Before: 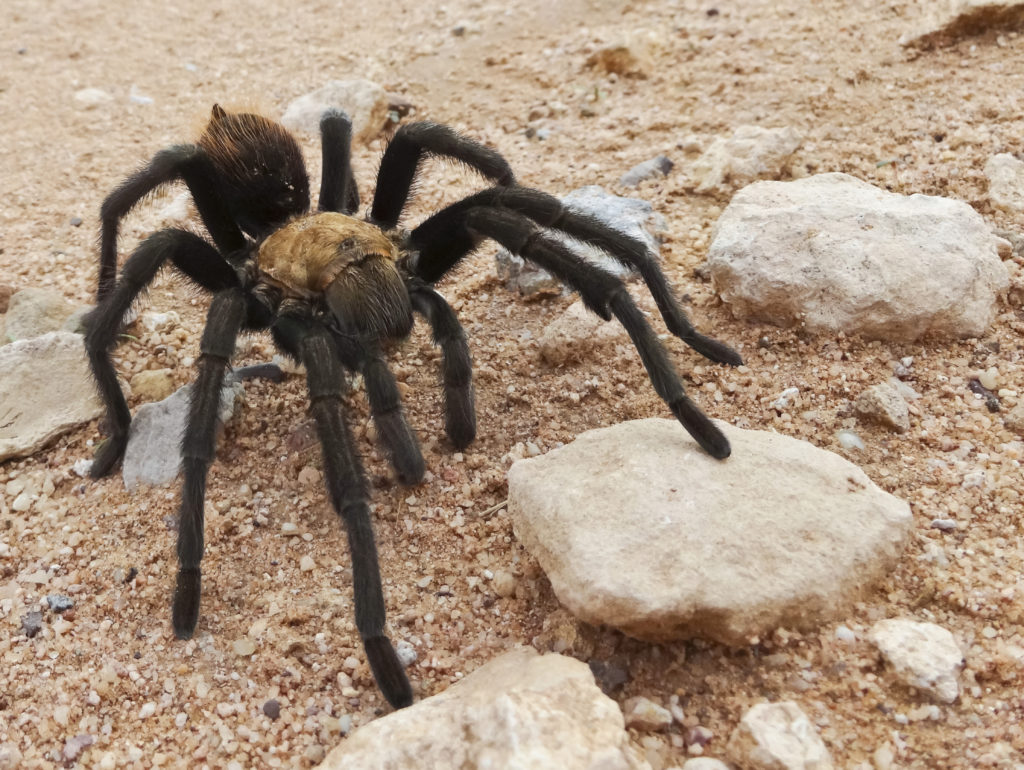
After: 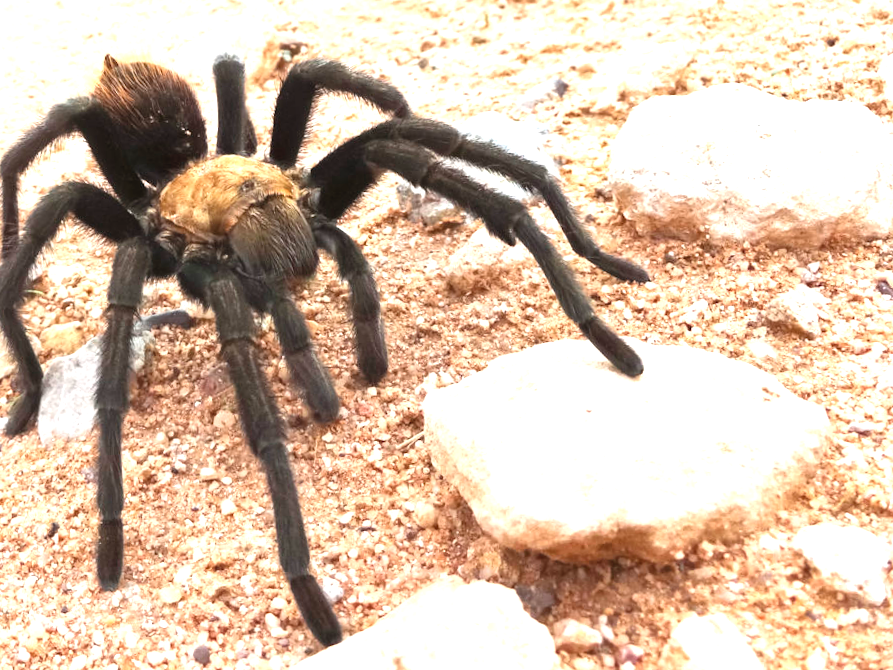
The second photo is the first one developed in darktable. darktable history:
crop and rotate: angle 3.65°, left 5.585%, top 5.679%
exposure: black level correction -0.002, exposure 1.347 EV, compensate highlight preservation false
